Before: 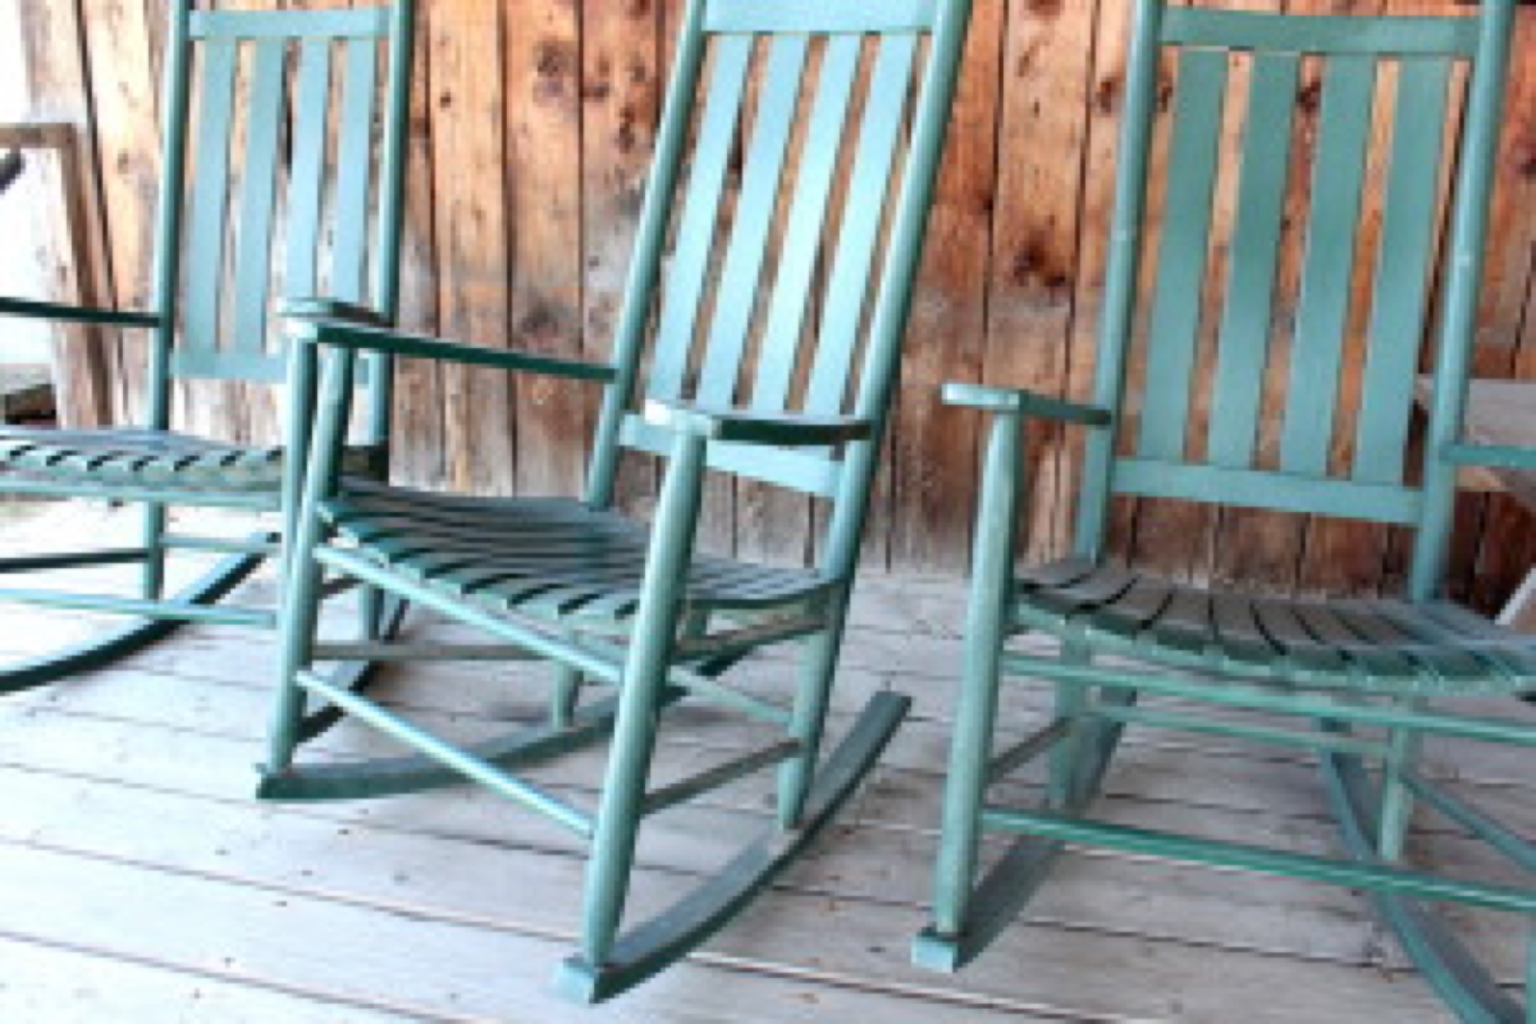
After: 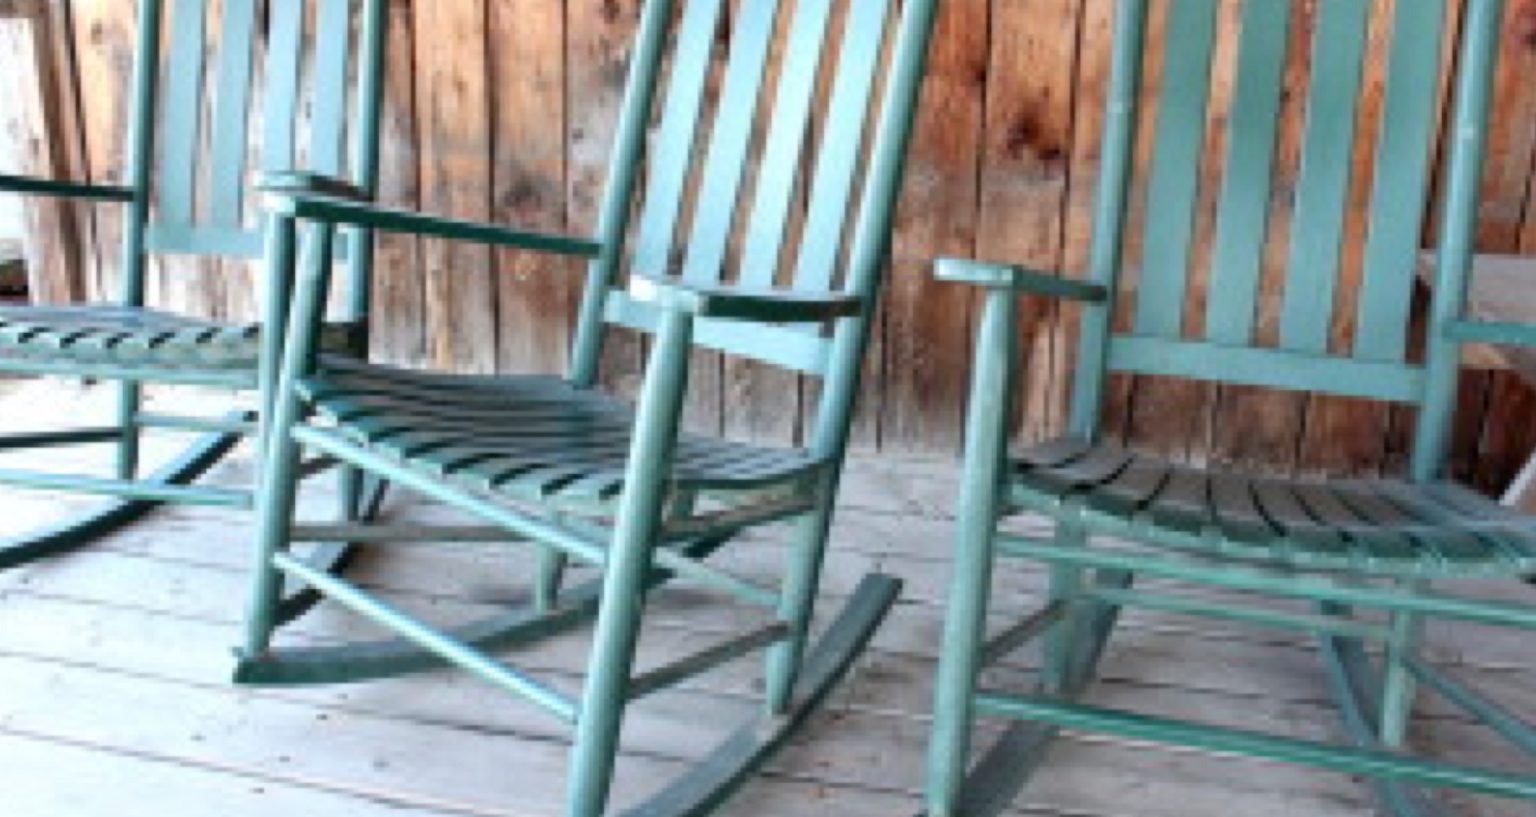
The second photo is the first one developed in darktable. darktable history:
crop and rotate: left 1.894%, top 12.764%, right 0.278%, bottom 9.069%
